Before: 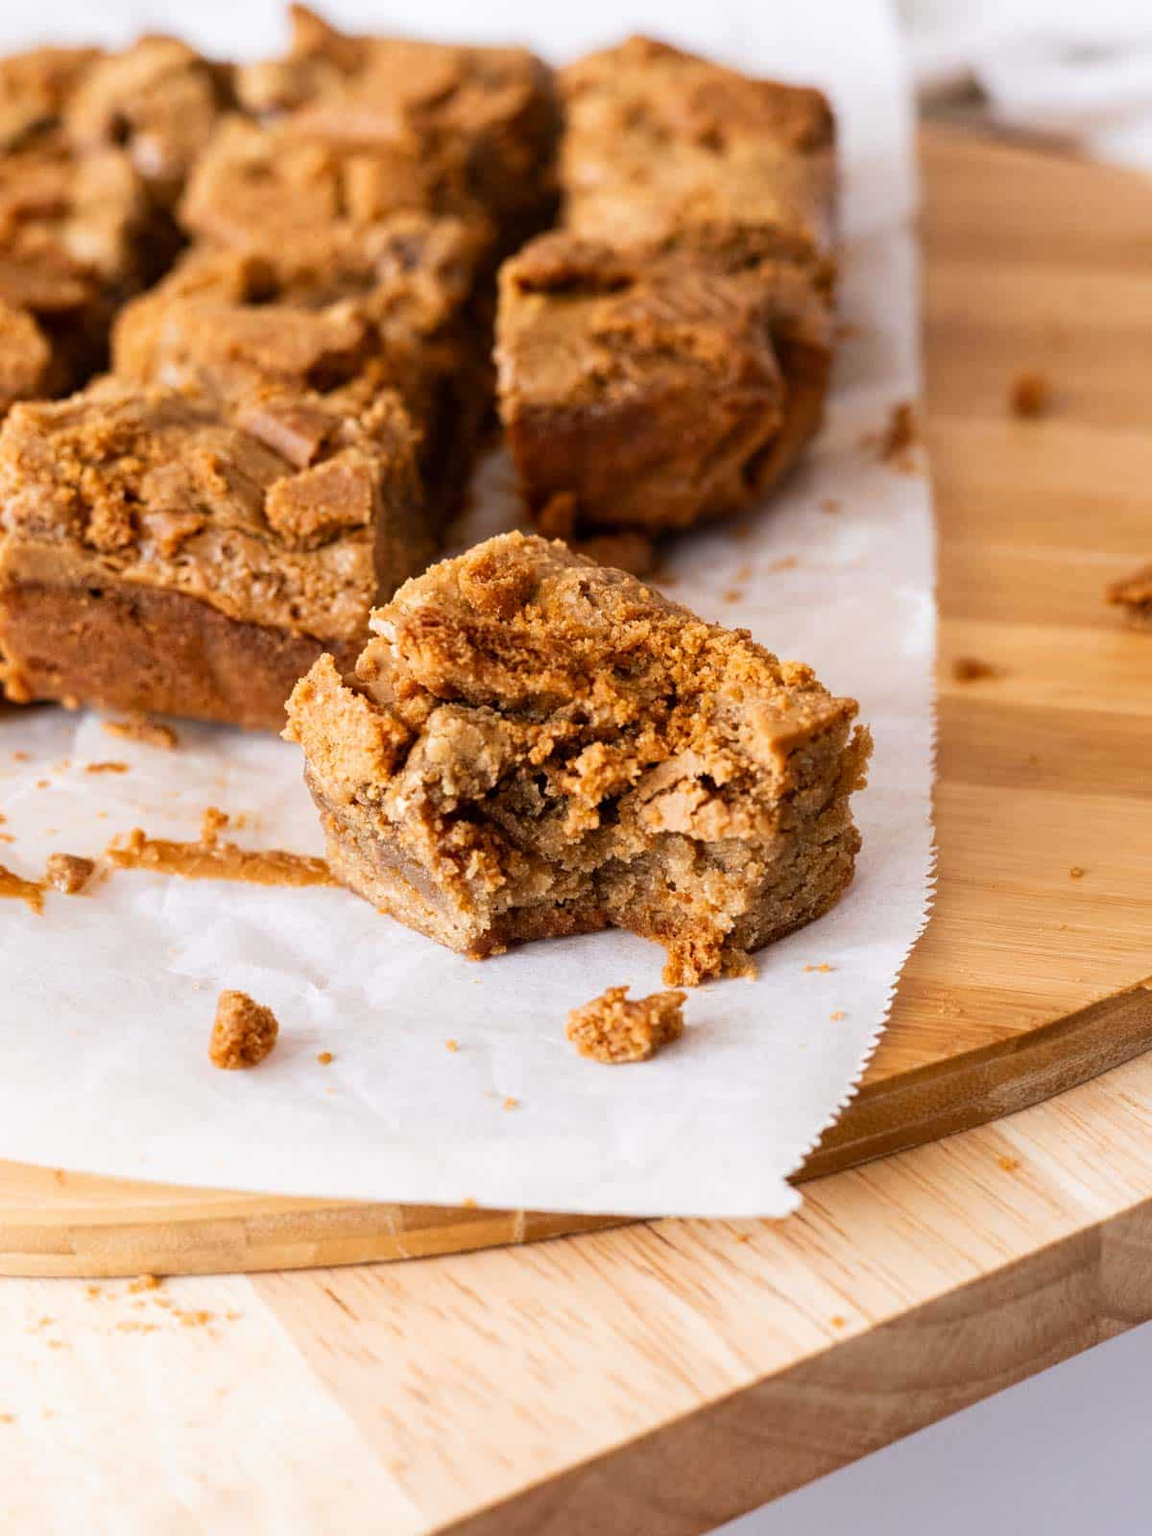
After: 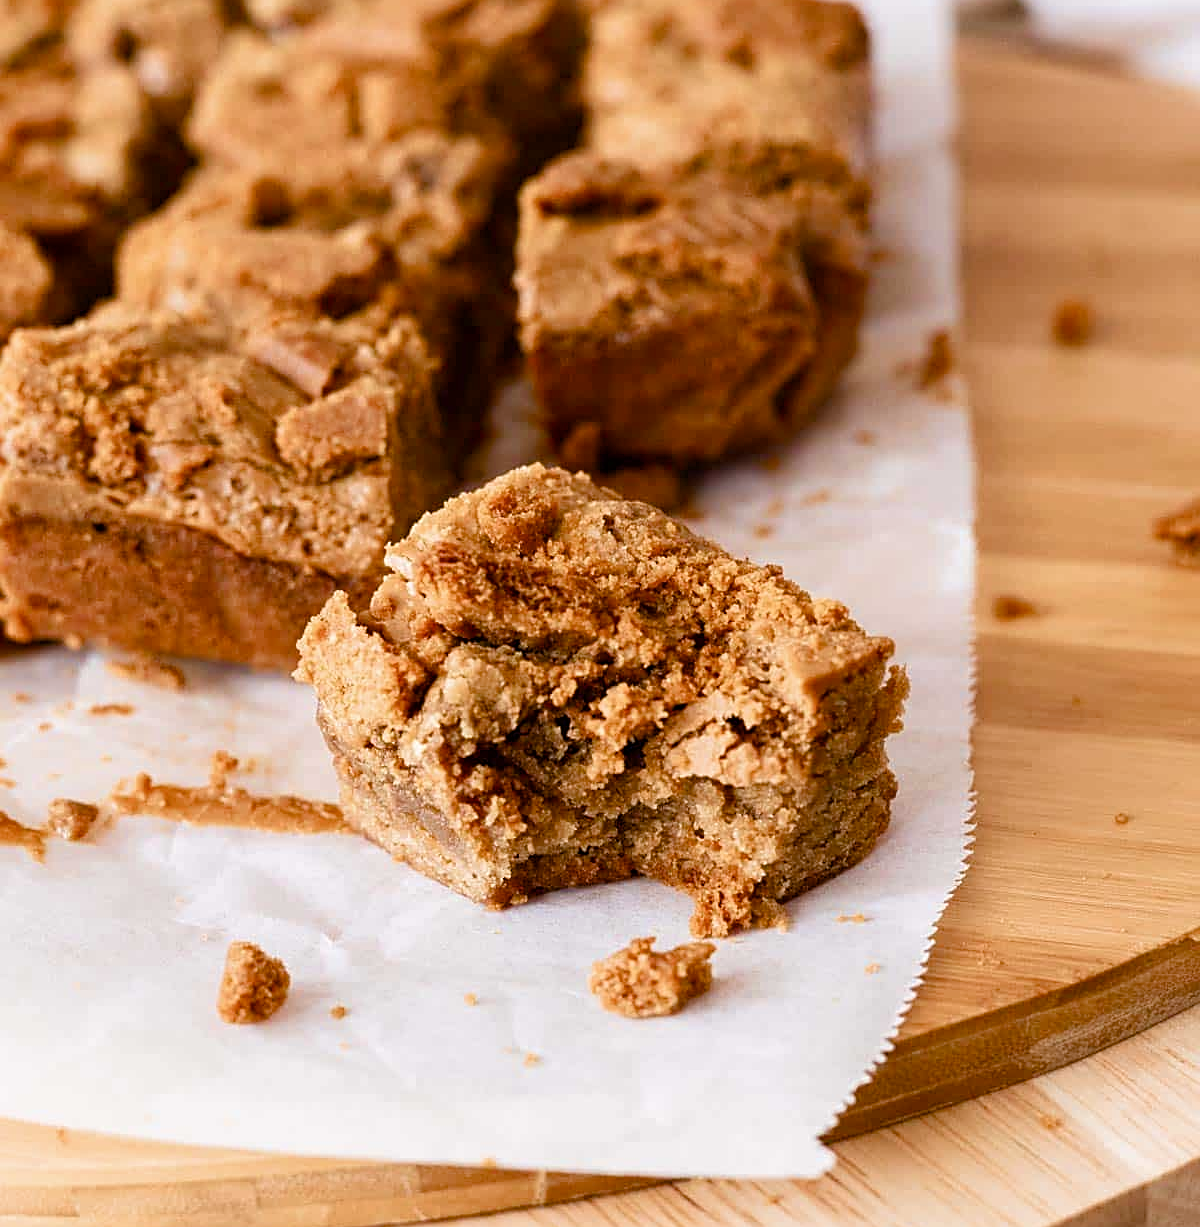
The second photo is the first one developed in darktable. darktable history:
crop: top 5.667%, bottom 17.637%
sharpen: on, module defaults
velvia: on, module defaults
color balance rgb: perceptual saturation grading › global saturation 20%, perceptual saturation grading › highlights -50%, perceptual saturation grading › shadows 30%
